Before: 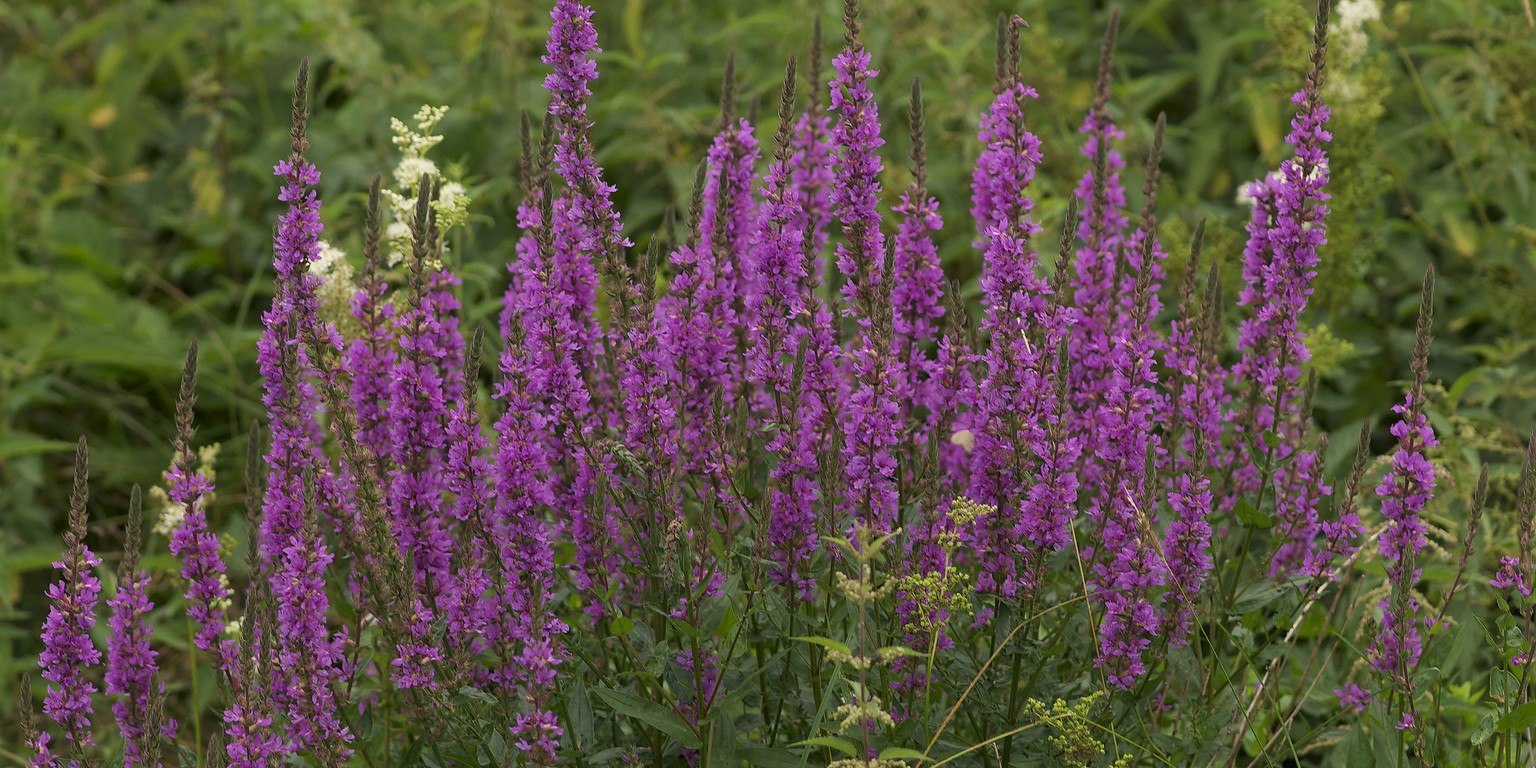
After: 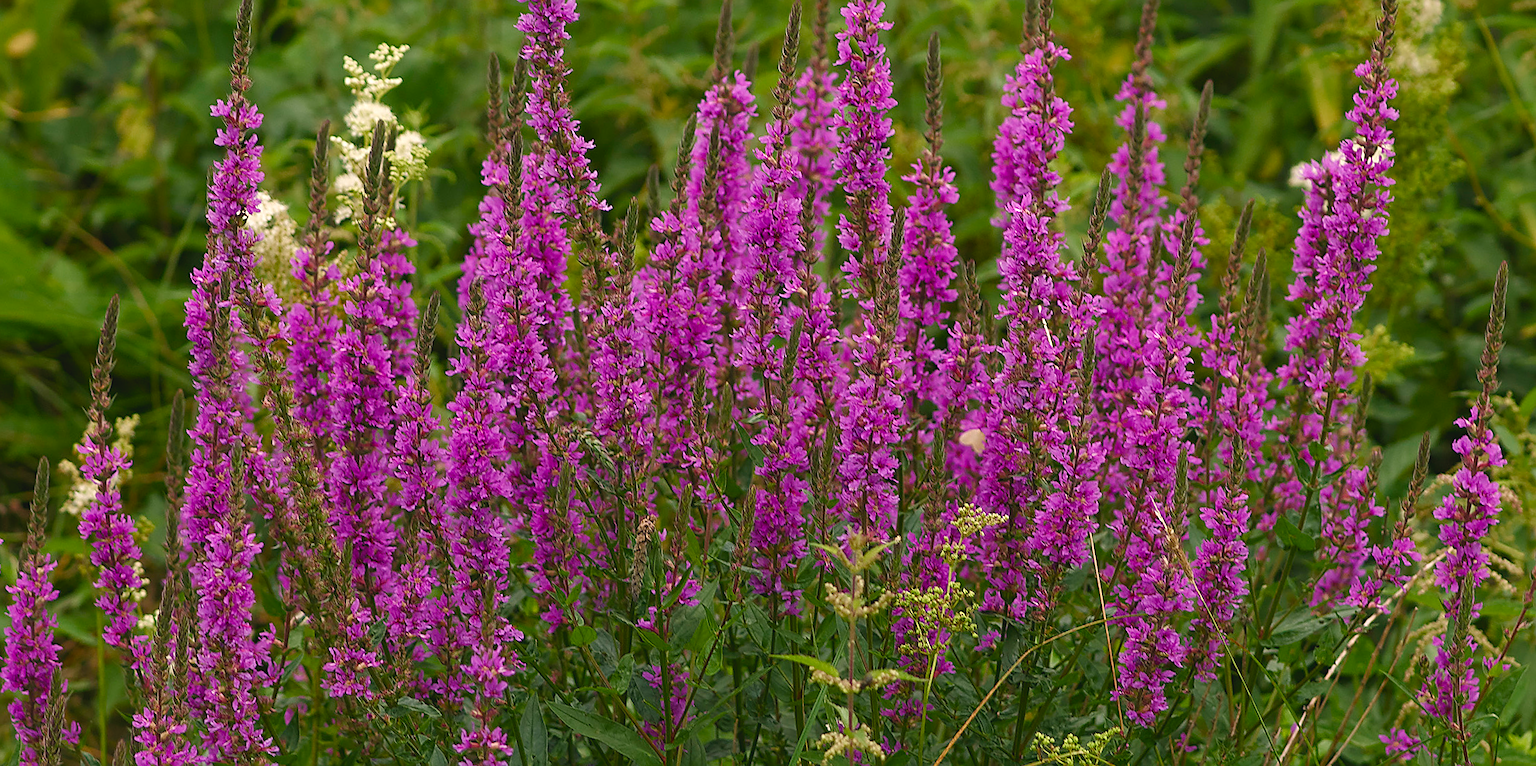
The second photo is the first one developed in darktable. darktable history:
crop and rotate: angle -2.02°, left 3.087%, top 4.142%, right 1.555%, bottom 0.643%
sharpen: on, module defaults
color balance rgb: highlights gain › chroma 2.022%, highlights gain › hue 44.64°, global offset › luminance 0.736%, perceptual saturation grading › global saturation 20%, perceptual saturation grading › highlights -49.588%, perceptual saturation grading › shadows 25.394%, perceptual brilliance grading › global brilliance 2.911%, perceptual brilliance grading › highlights -2.299%, perceptual brilliance grading › shadows 2.859%, global vibrance 24.994%, contrast 9.725%
